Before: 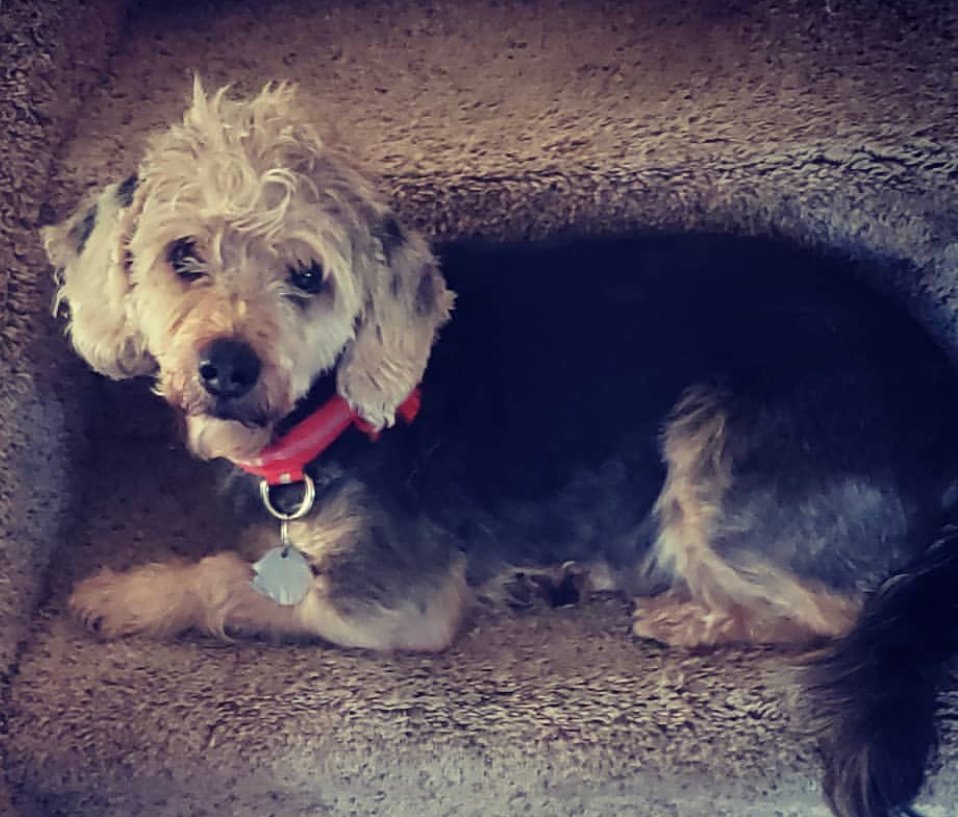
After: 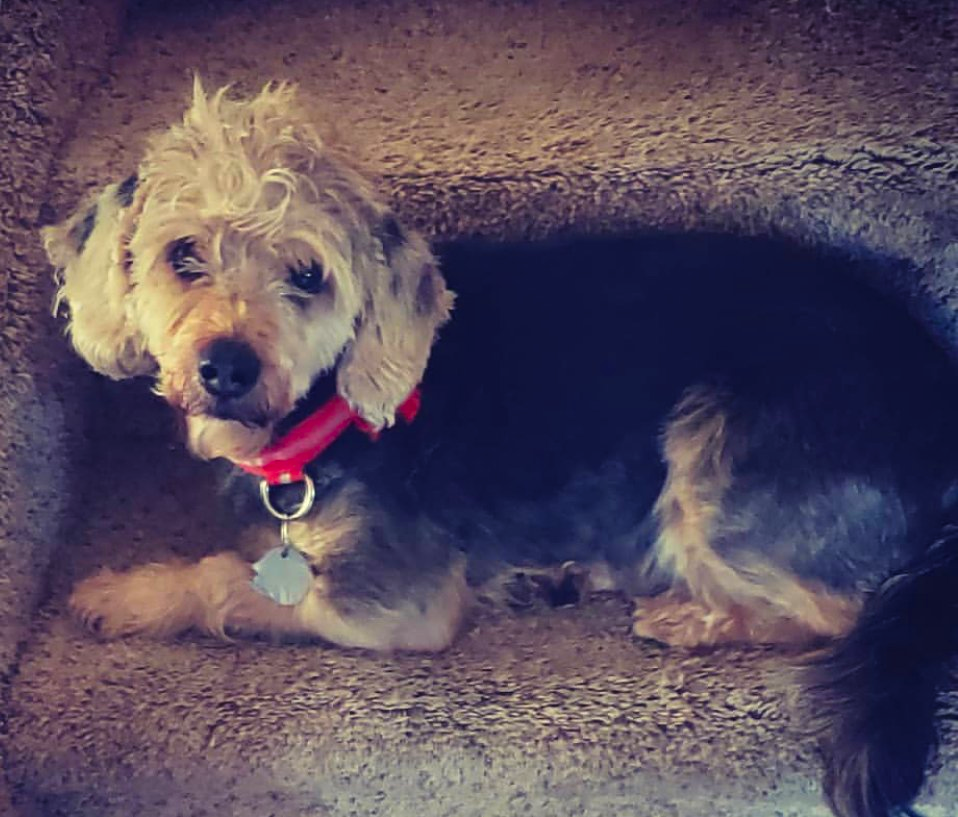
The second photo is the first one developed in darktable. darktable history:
color balance rgb: global offset › luminance 0.487%, linear chroma grading › global chroma 8.732%, perceptual saturation grading › global saturation 25.221%
